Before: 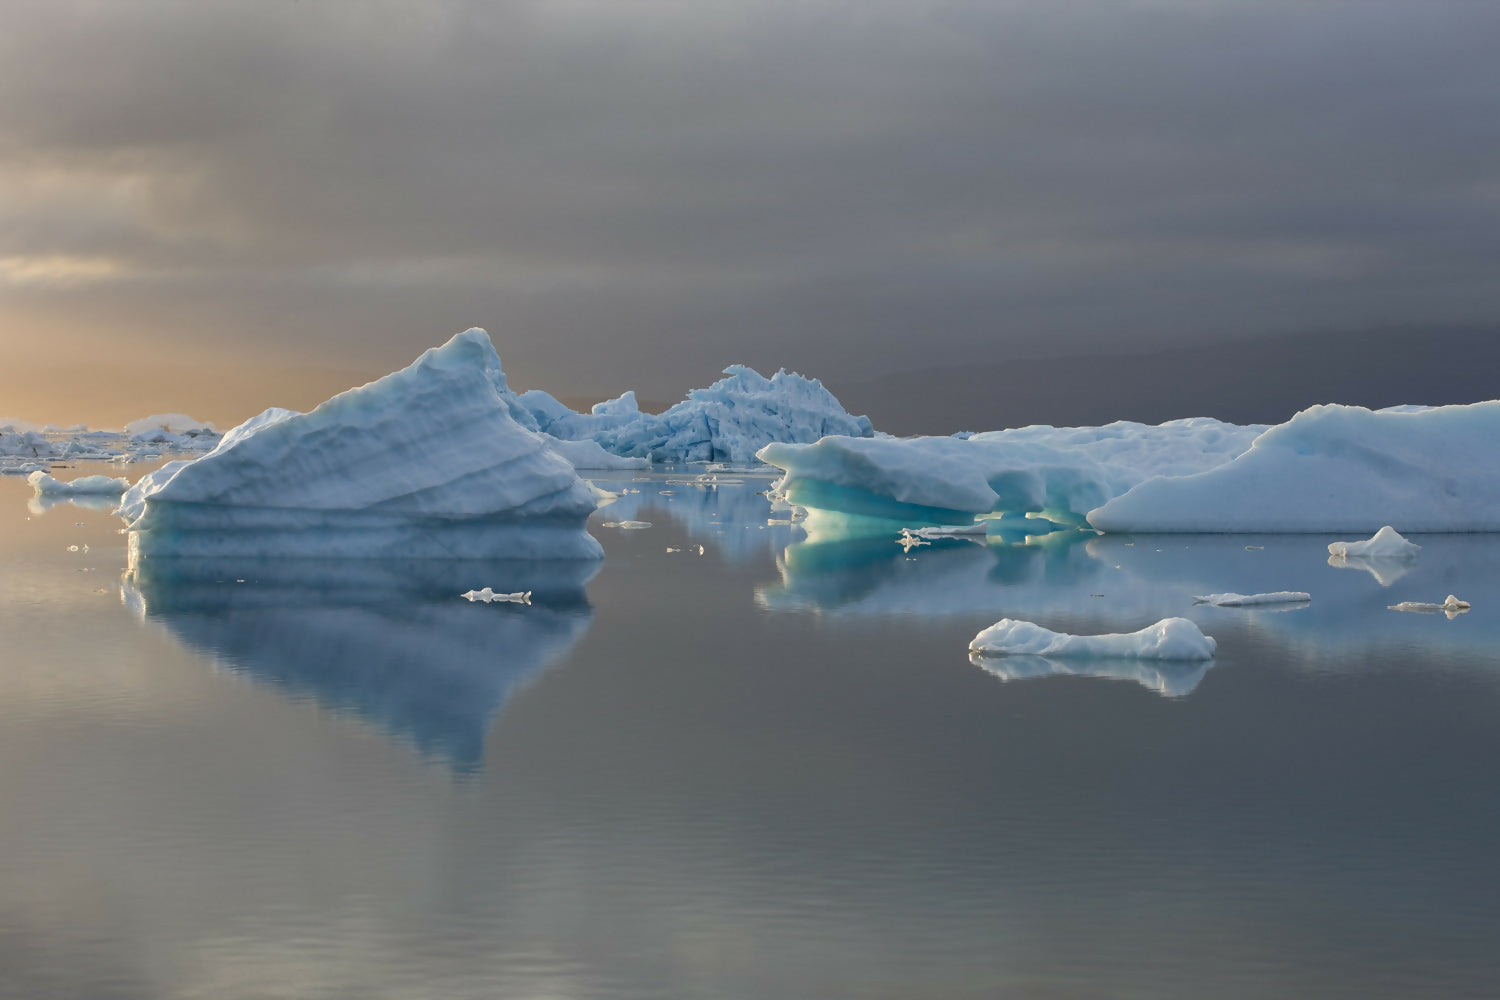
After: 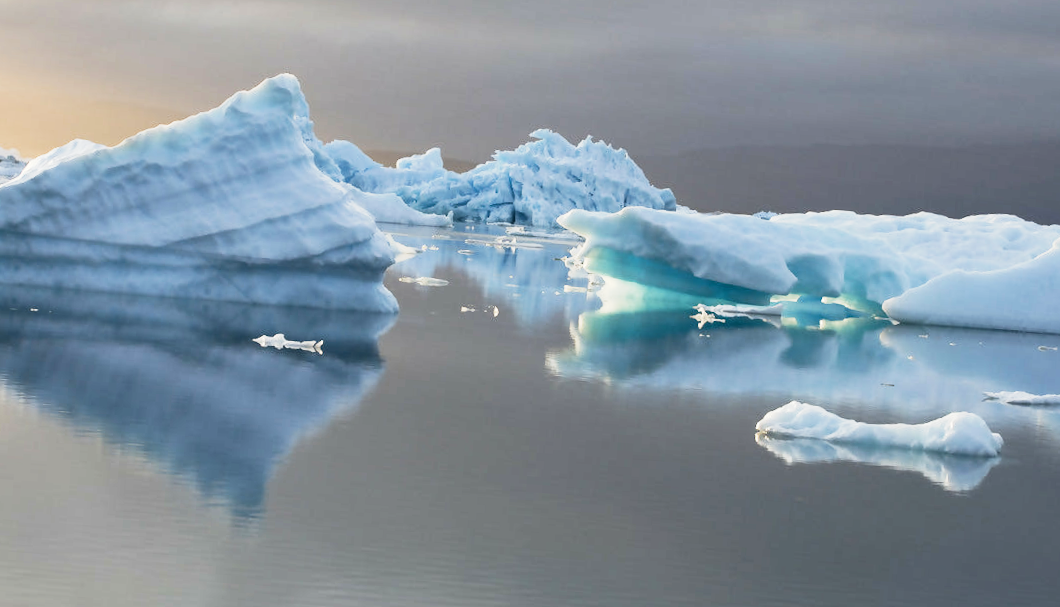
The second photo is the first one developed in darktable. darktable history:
base curve: curves: ch0 [(0, 0) (0.088, 0.125) (0.176, 0.251) (0.354, 0.501) (0.613, 0.749) (1, 0.877)], preserve colors none
crop and rotate: angle -4.04°, left 9.767%, top 20.804%, right 12.275%, bottom 12.153%
tone equalizer: -8 EV -0.718 EV, -7 EV -0.696 EV, -6 EV -0.595 EV, -5 EV -0.367 EV, -3 EV 0.38 EV, -2 EV 0.6 EV, -1 EV 0.68 EV, +0 EV 0.753 EV, edges refinement/feathering 500, mask exposure compensation -1.26 EV, preserve details no
